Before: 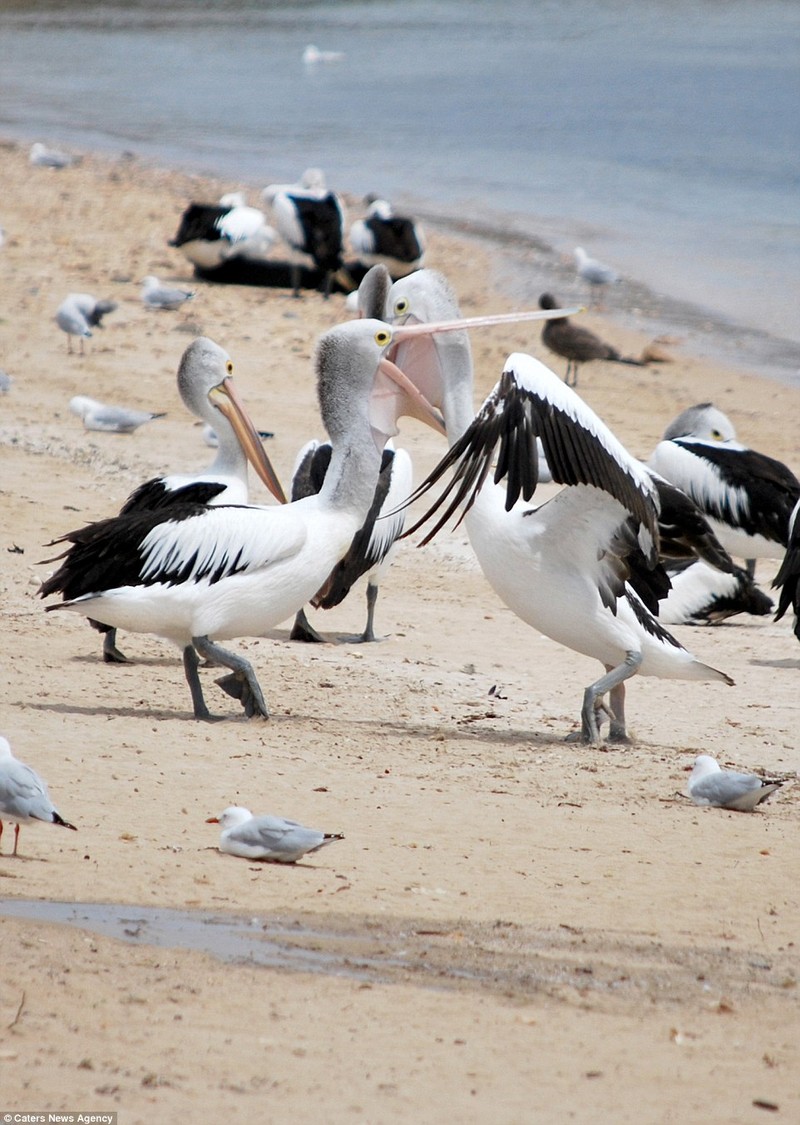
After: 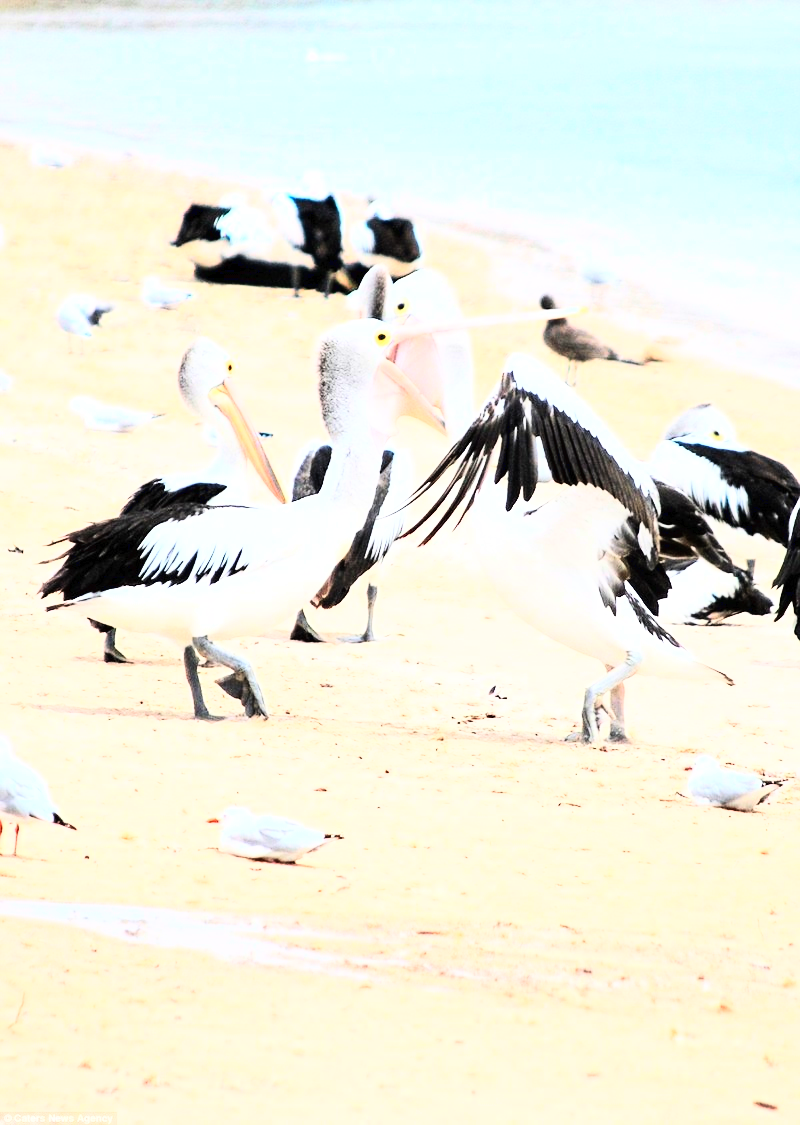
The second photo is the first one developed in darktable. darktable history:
exposure: exposure 0.607 EV, compensate highlight preservation false
base curve: curves: ch0 [(0, 0) (0.007, 0.004) (0.027, 0.03) (0.046, 0.07) (0.207, 0.54) (0.442, 0.872) (0.673, 0.972) (1, 1)]
contrast brightness saturation: contrast 0.196, brightness 0.16, saturation 0.23
